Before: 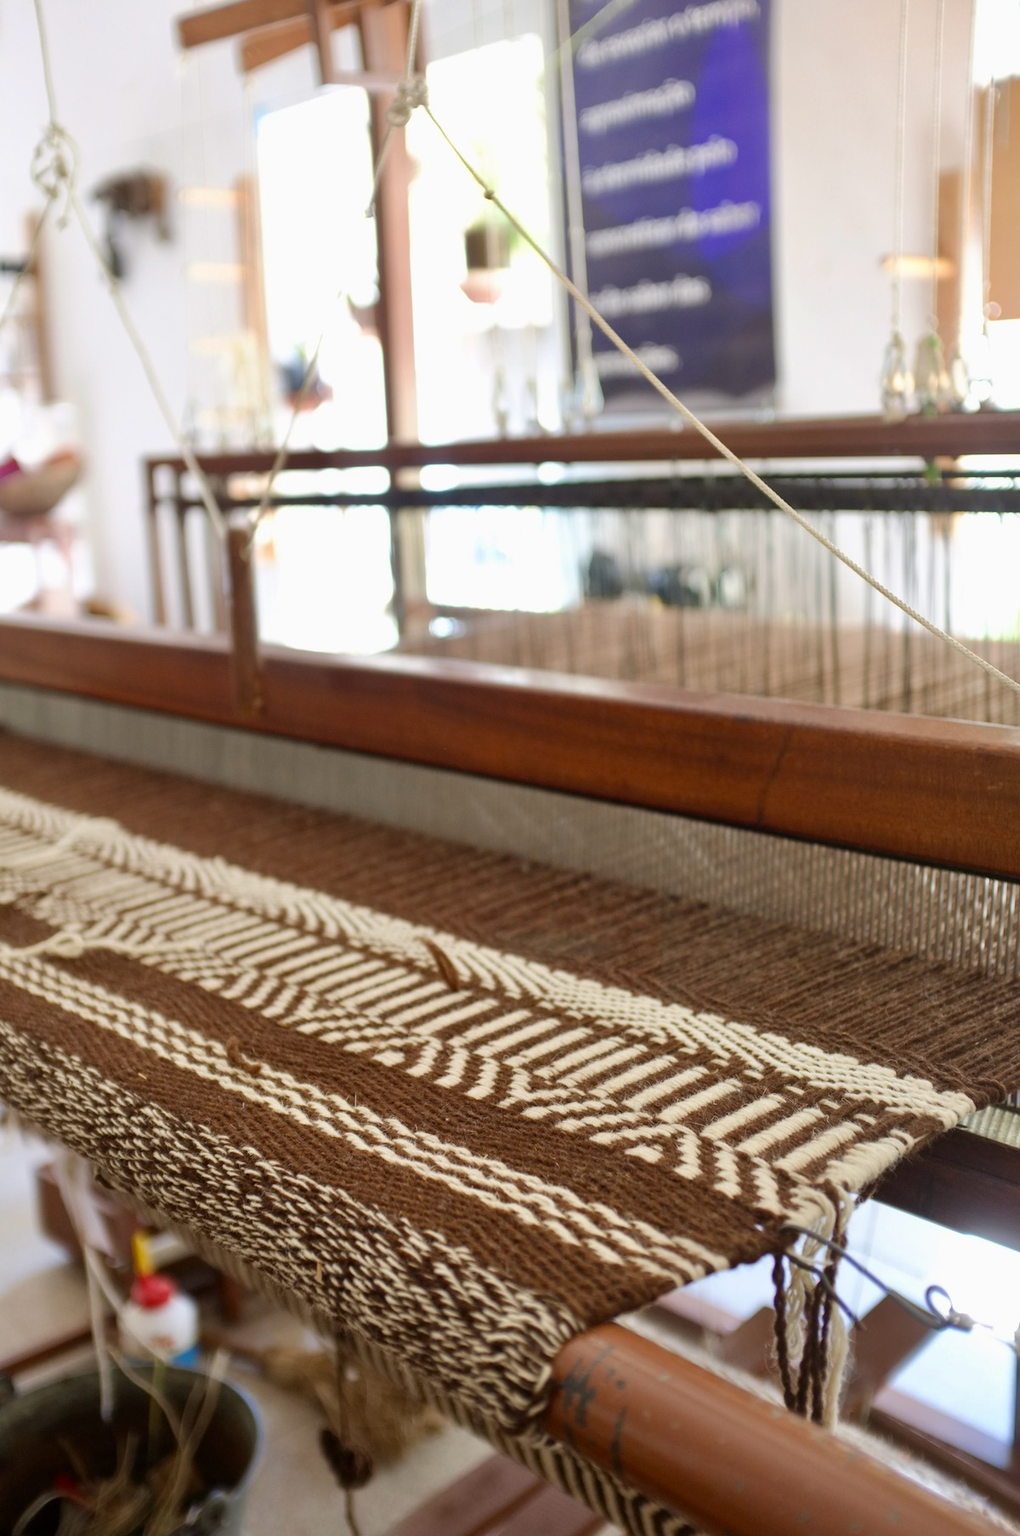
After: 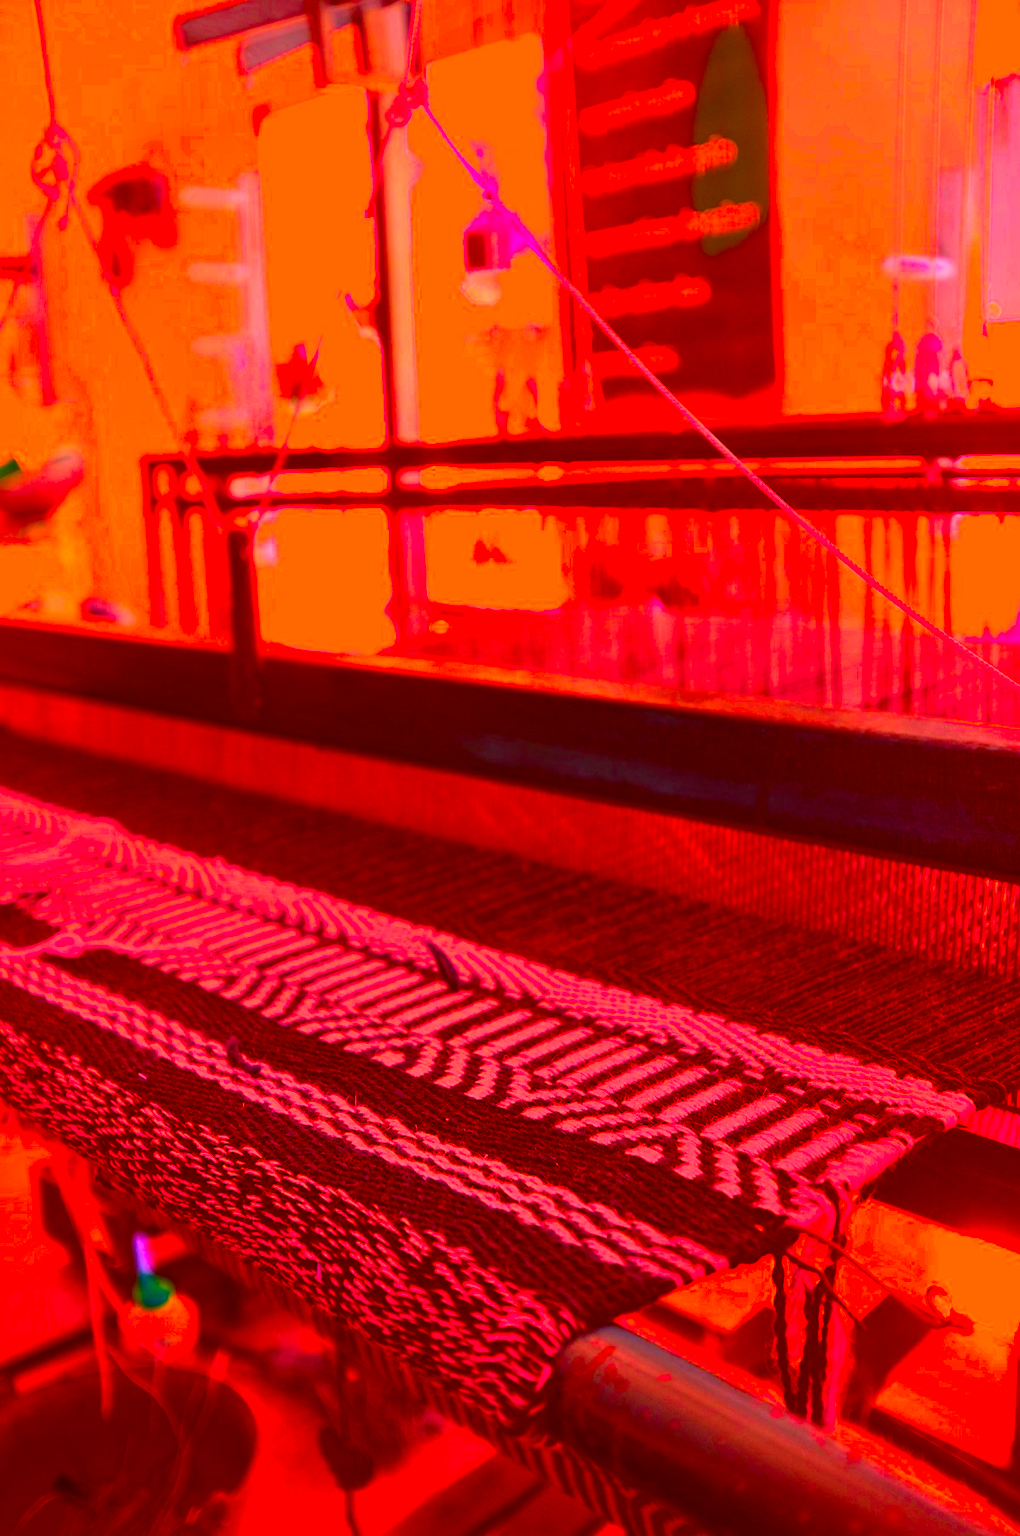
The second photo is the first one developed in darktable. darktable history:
color correction: highlights a* -39.42, highlights b* -39.59, shadows a* -39.5, shadows b* -39.86, saturation -2.96
contrast brightness saturation: contrast 0.199, brightness -0.114, saturation 0.103
